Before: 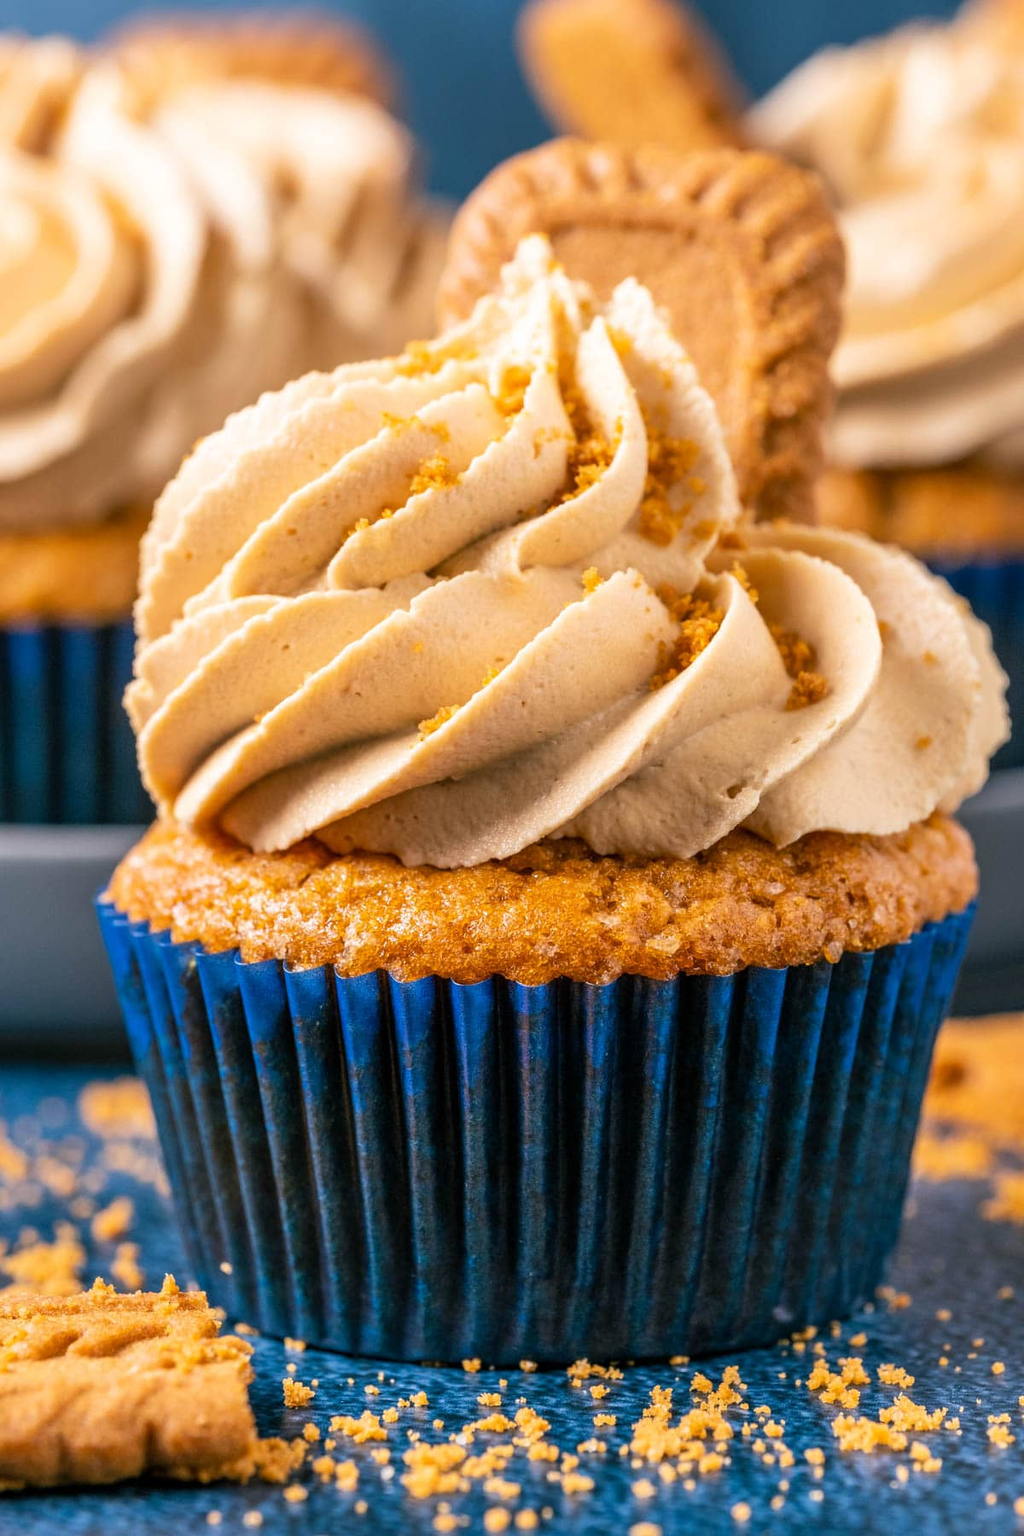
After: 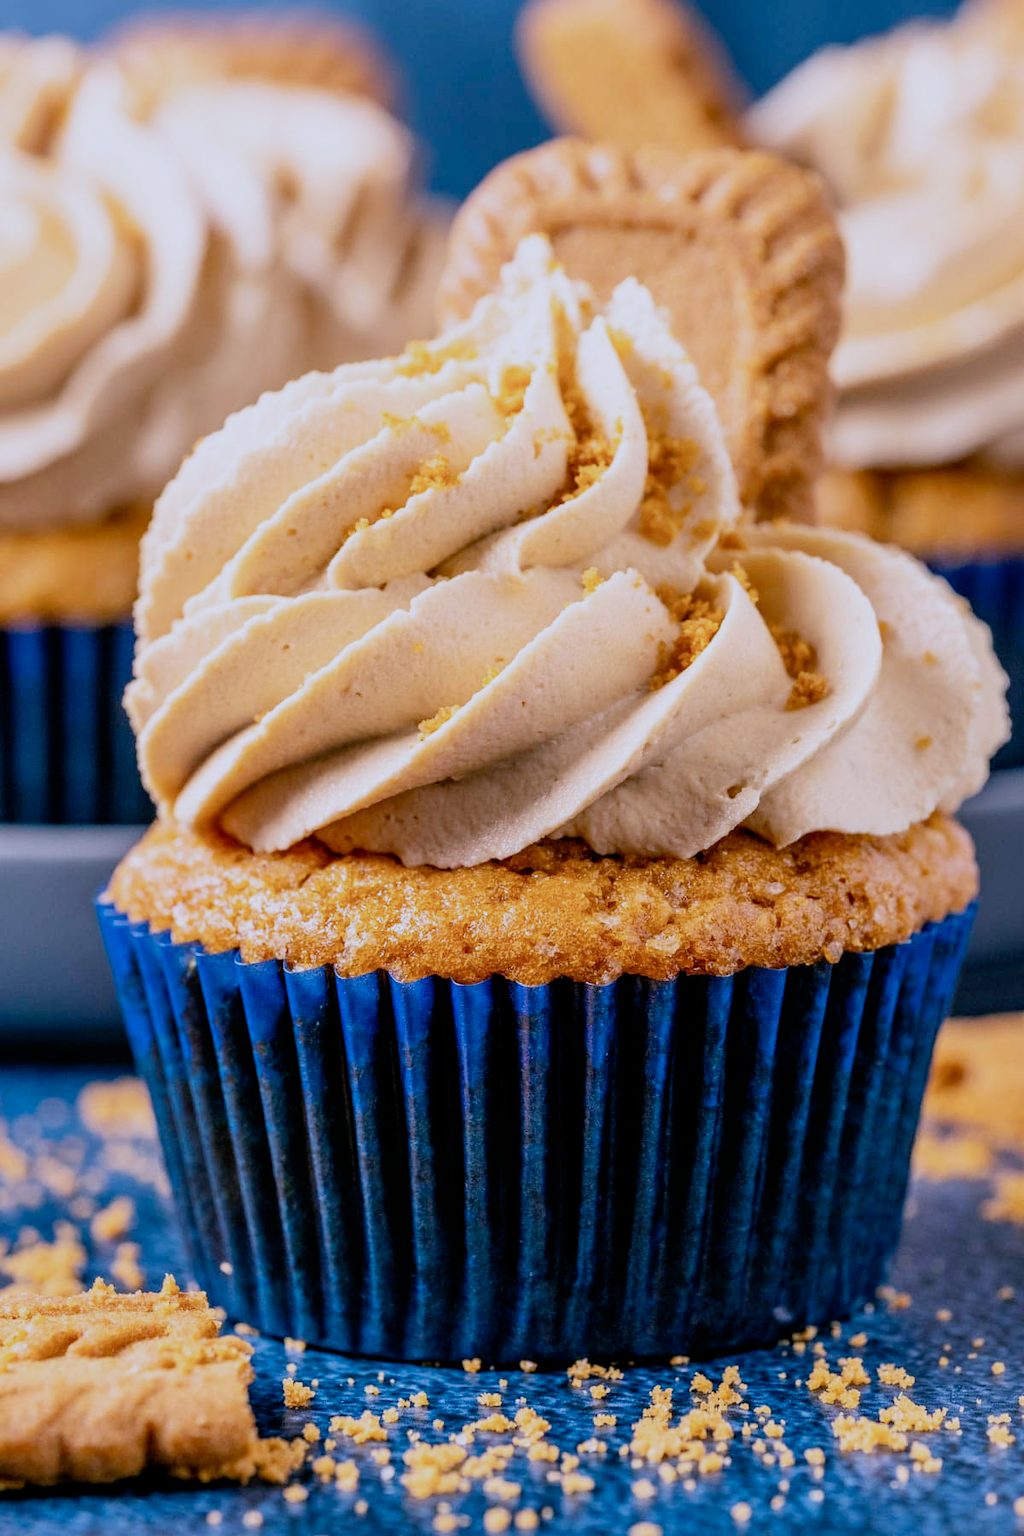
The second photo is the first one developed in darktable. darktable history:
contrast brightness saturation: saturation -0.05
filmic rgb: black relative exposure -7.88 EV, white relative exposure 4.07 EV, hardness 4.06, latitude 51.02%, contrast 1.012, shadows ↔ highlights balance 5.28%, preserve chrominance no, color science v4 (2020)
color calibration: illuminant as shot in camera, x 0.377, y 0.393, temperature 4202.56 K
